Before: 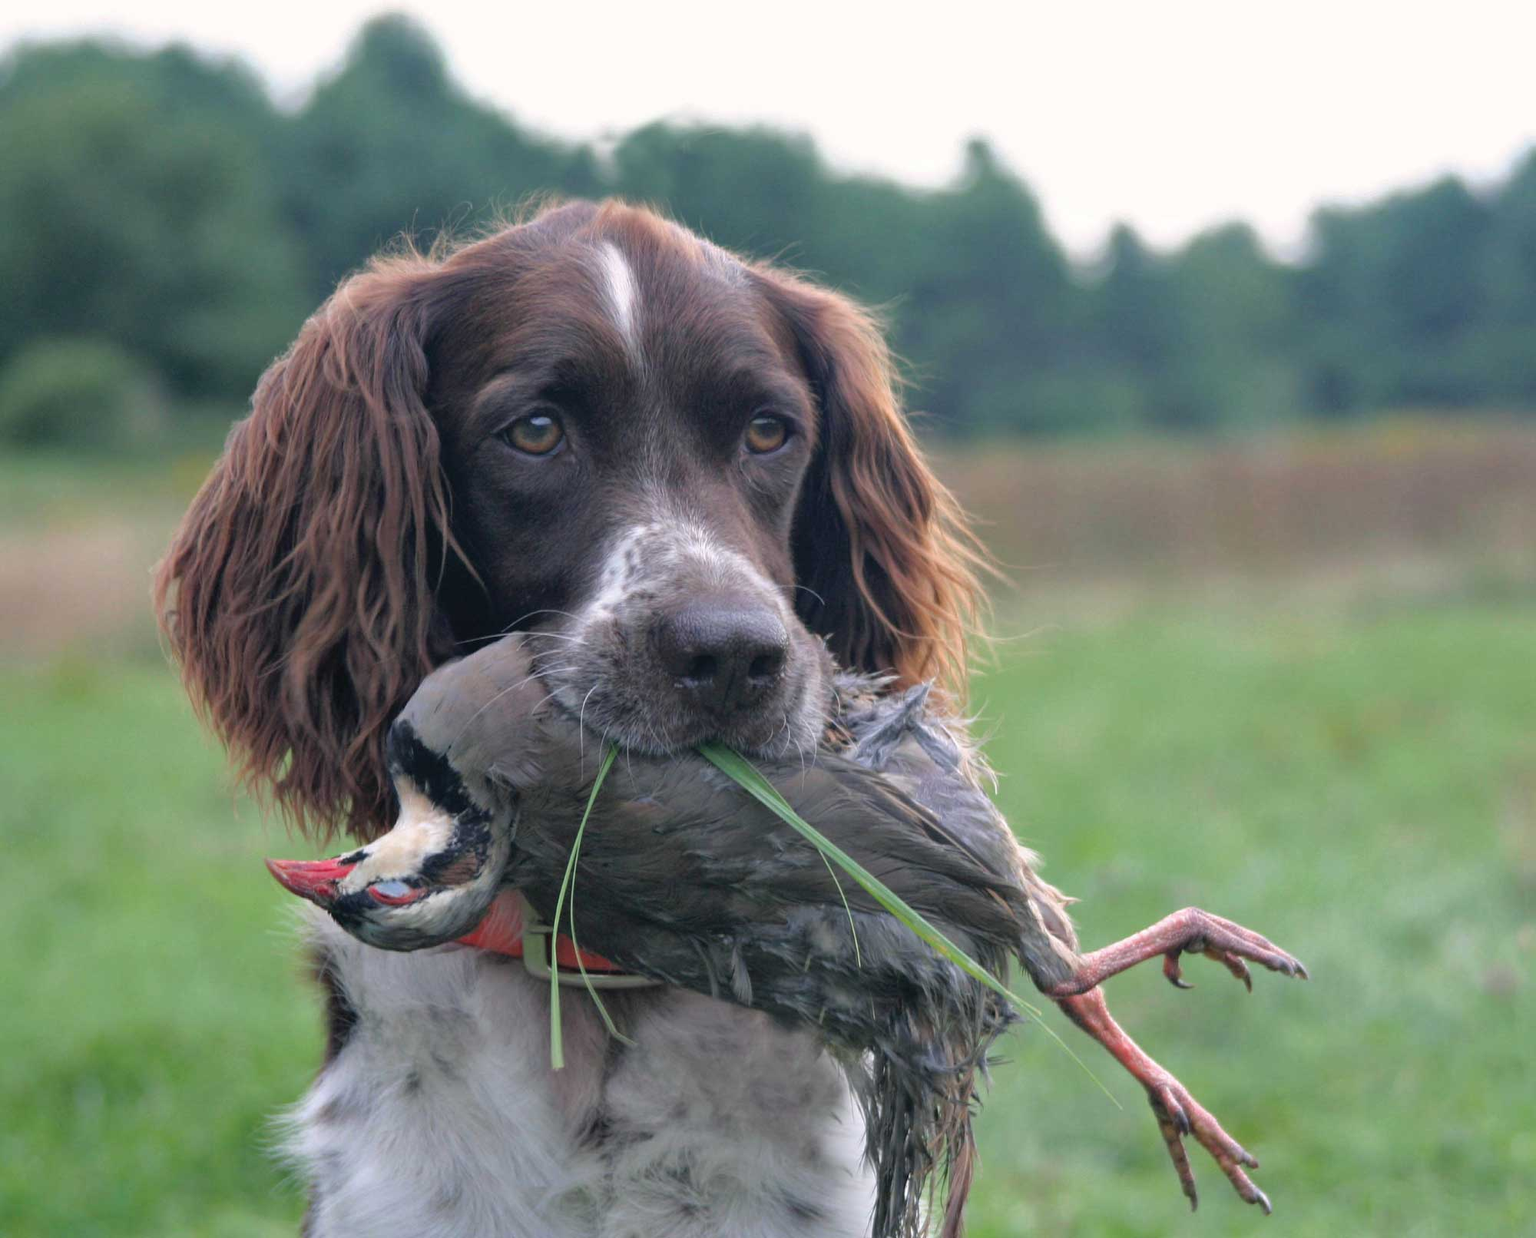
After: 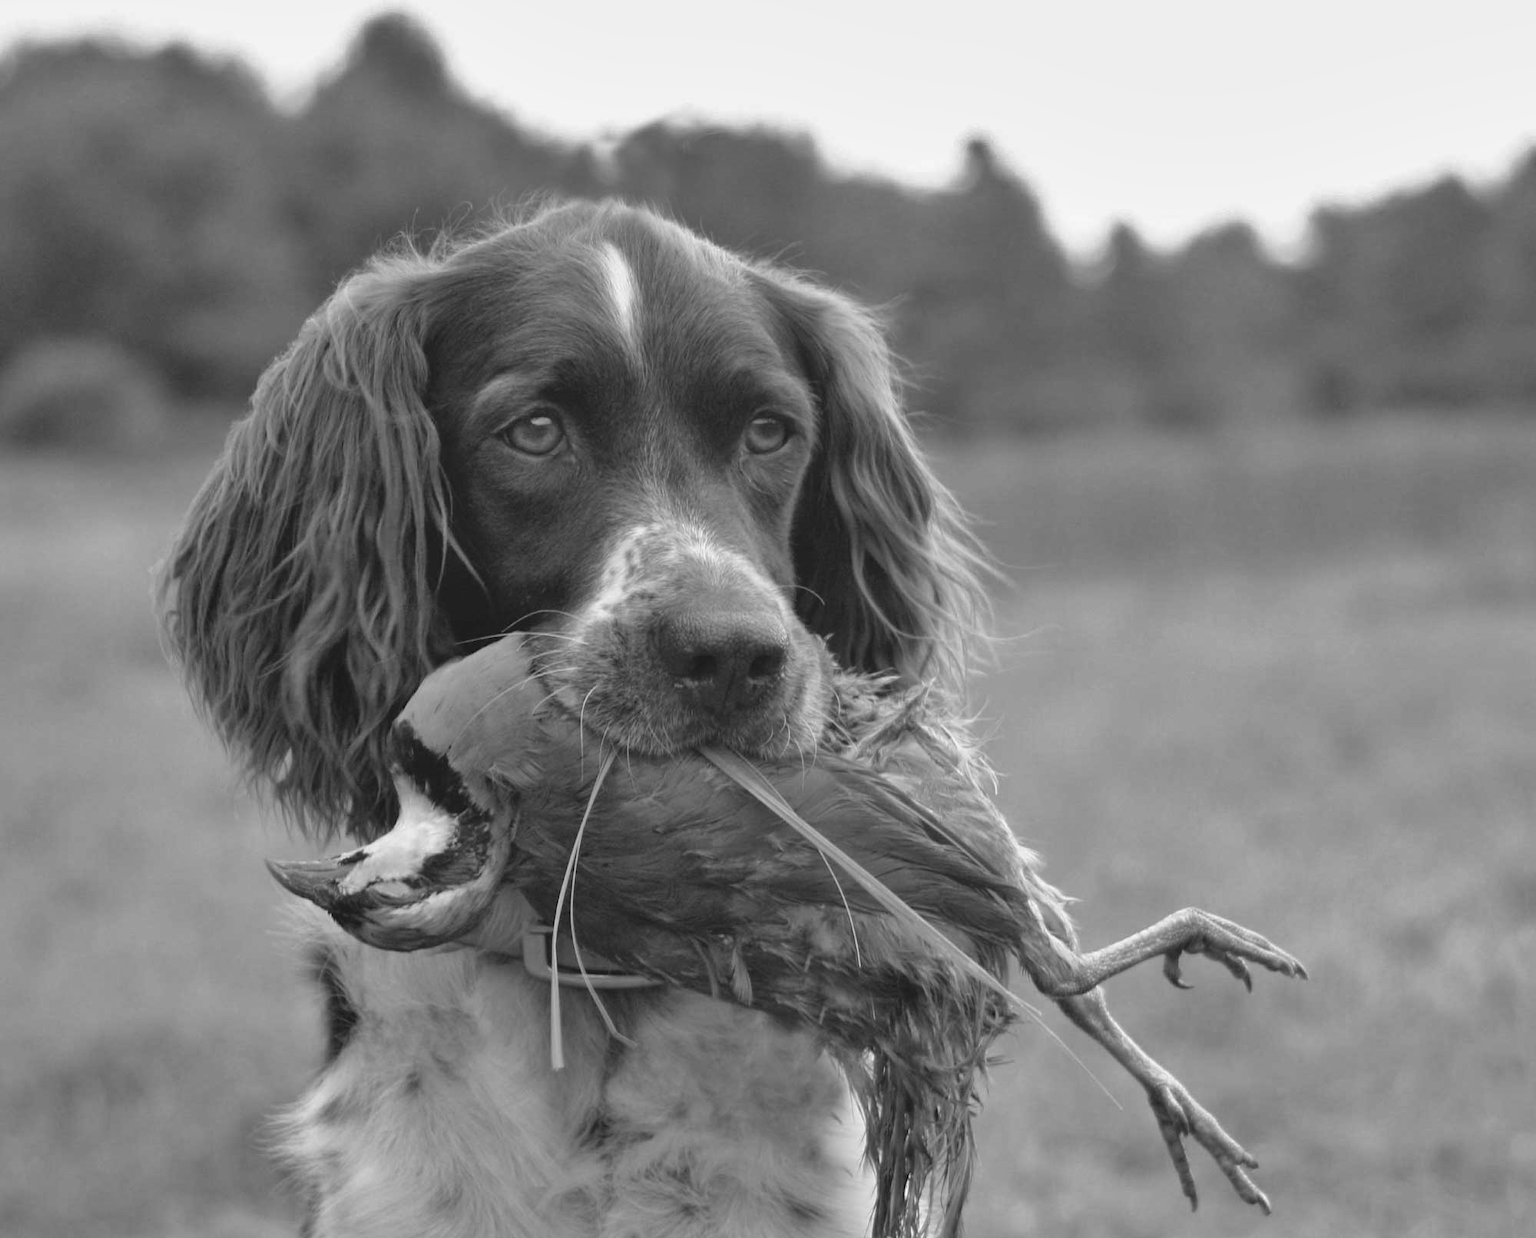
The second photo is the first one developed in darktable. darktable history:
shadows and highlights: soften with gaussian
contrast brightness saturation: saturation -1
color balance: lift [1.004, 1.002, 1.002, 0.998], gamma [1, 1.007, 1.002, 0.993], gain [1, 0.977, 1.013, 1.023], contrast -3.64%
